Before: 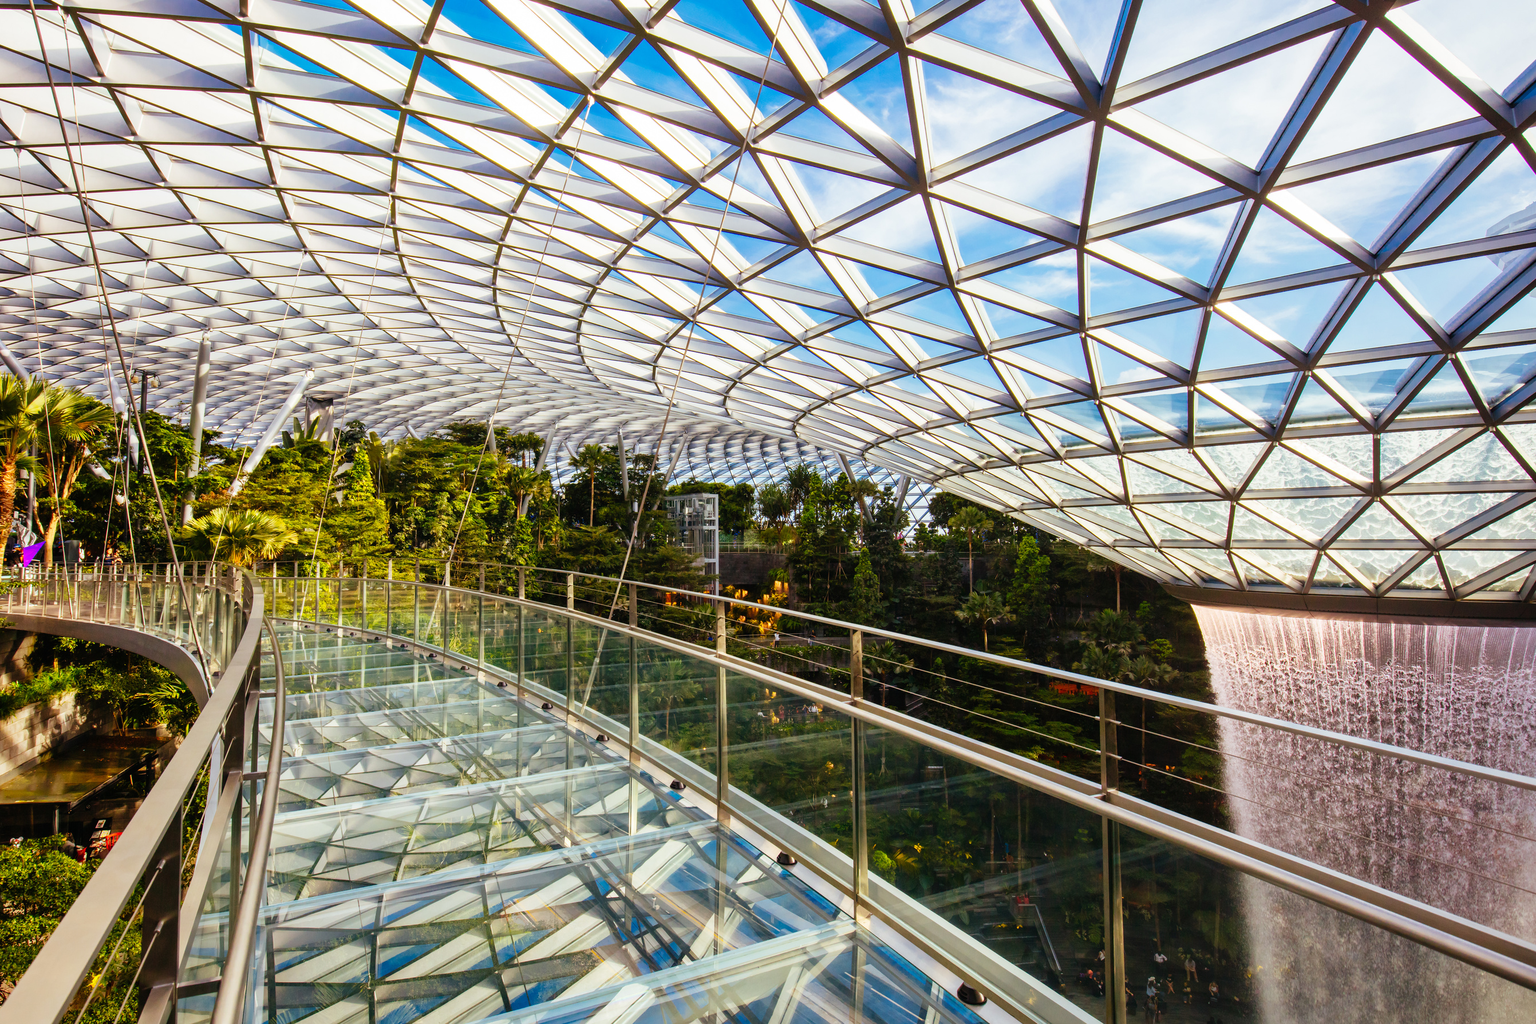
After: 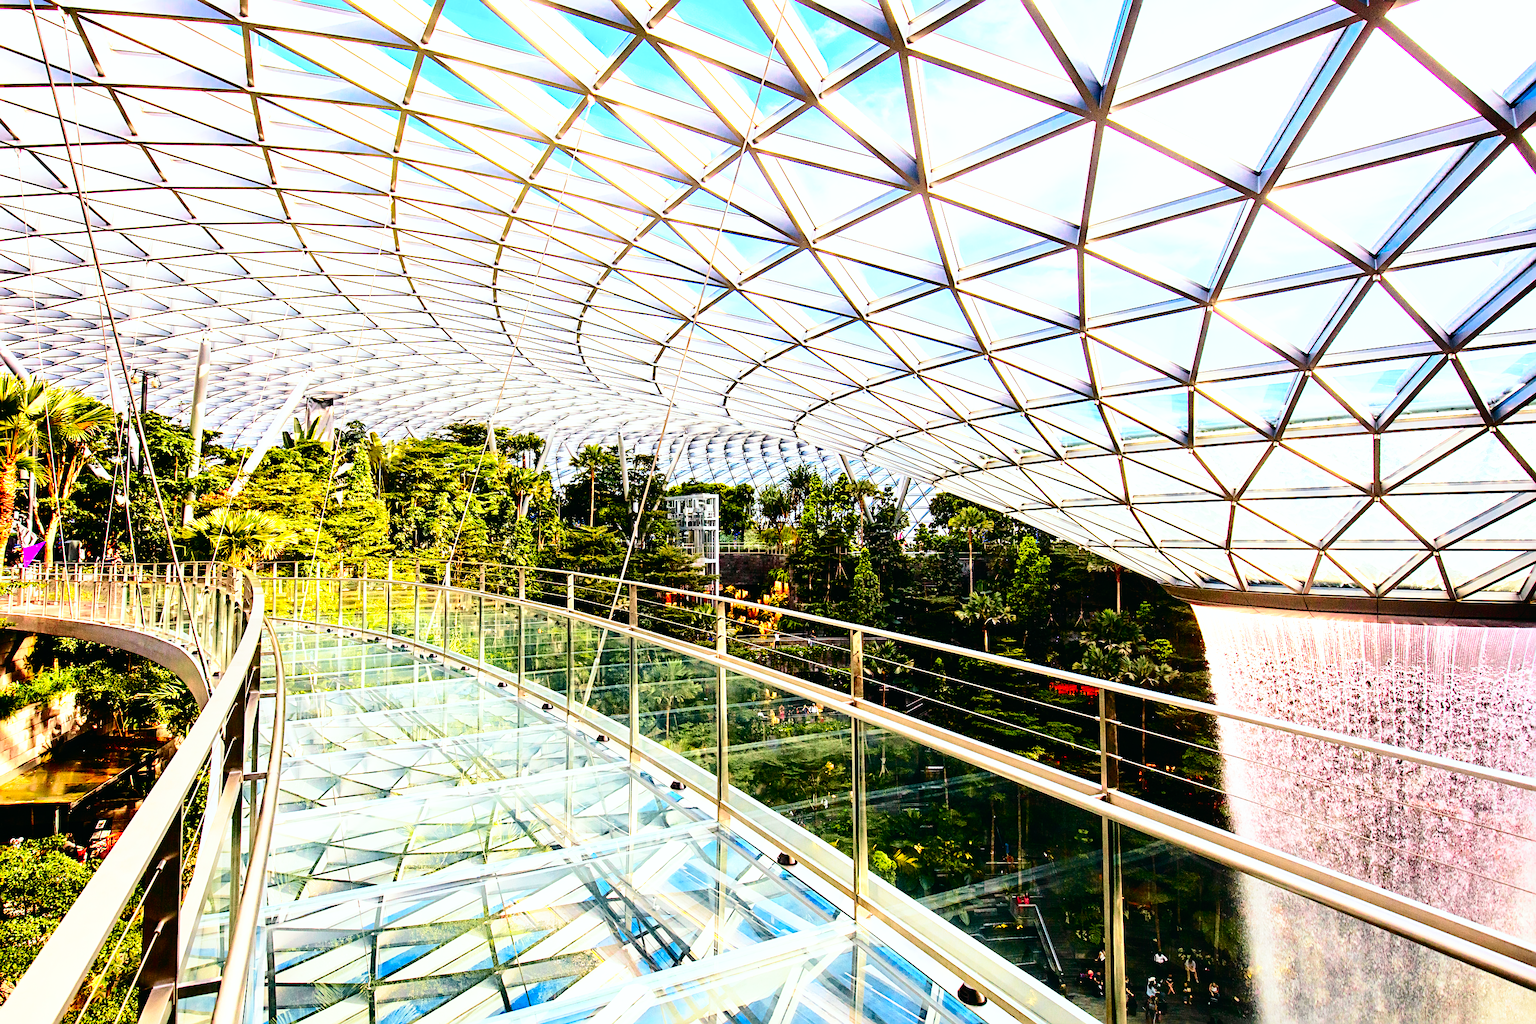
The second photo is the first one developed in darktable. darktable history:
contrast brightness saturation: contrast 0.23, brightness 0.1, saturation 0.29
tone curve: curves: ch0 [(0, 0) (0.081, 0.044) (0.185, 0.145) (0.283, 0.273) (0.405, 0.449) (0.495, 0.554) (0.686, 0.743) (0.826, 0.853) (0.978, 0.988)]; ch1 [(0, 0) (0.147, 0.166) (0.321, 0.362) (0.371, 0.402) (0.423, 0.426) (0.479, 0.472) (0.505, 0.497) (0.521, 0.506) (0.551, 0.546) (0.586, 0.571) (0.625, 0.638) (0.68, 0.715) (1, 1)]; ch2 [(0, 0) (0.346, 0.378) (0.404, 0.427) (0.502, 0.498) (0.531, 0.517) (0.547, 0.526) (0.582, 0.571) (0.629, 0.626) (0.717, 0.678) (1, 1)], color space Lab, independent channels, preserve colors none
base curve: curves: ch0 [(0, 0) (0.012, 0.01) (0.073, 0.168) (0.31, 0.711) (0.645, 0.957) (1, 1)], preserve colors none
sharpen: radius 2.531, amount 0.628
